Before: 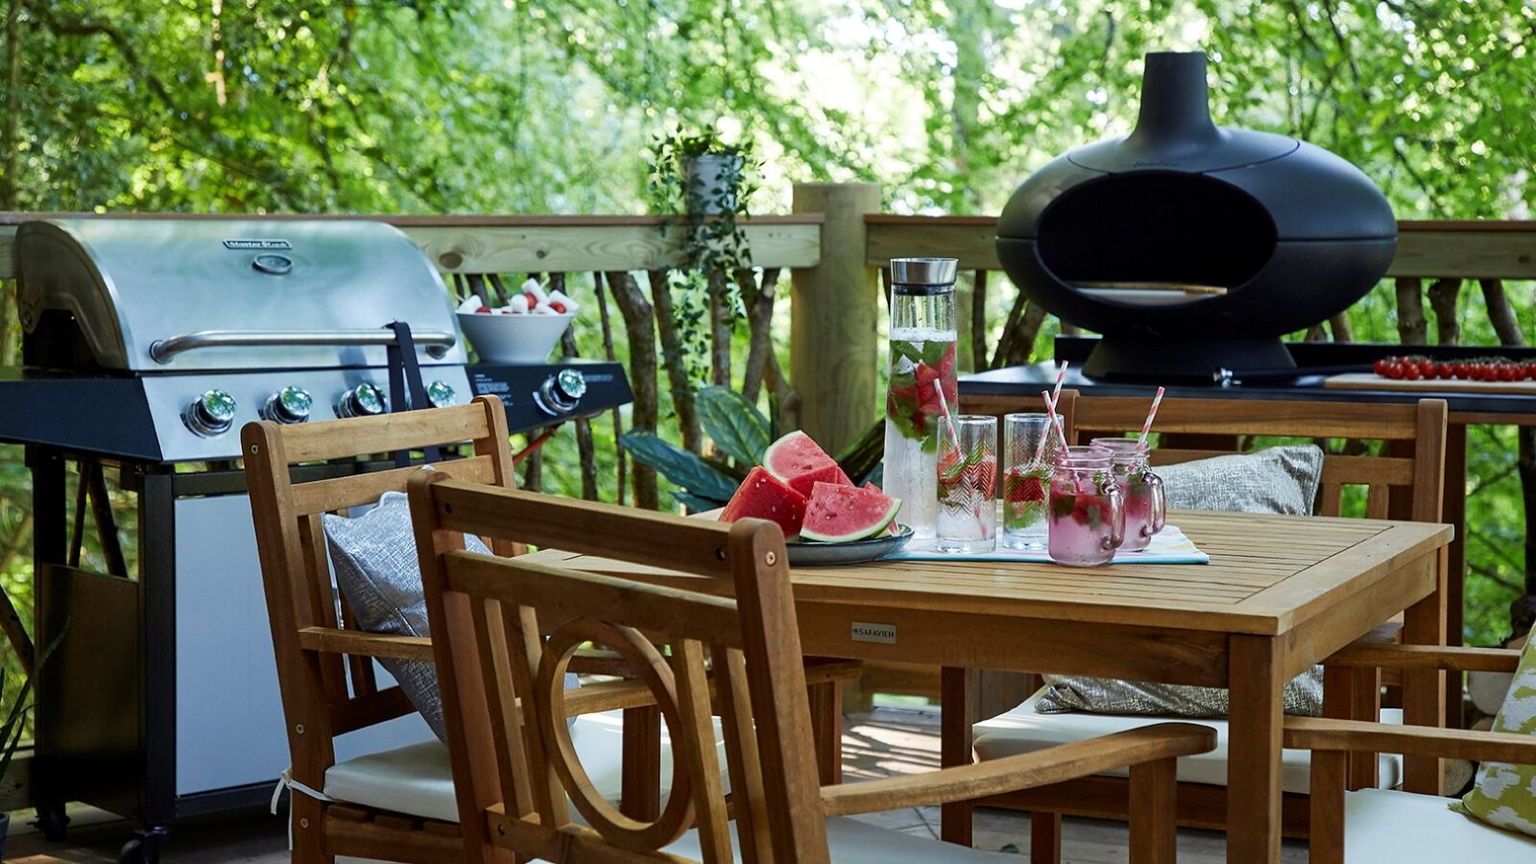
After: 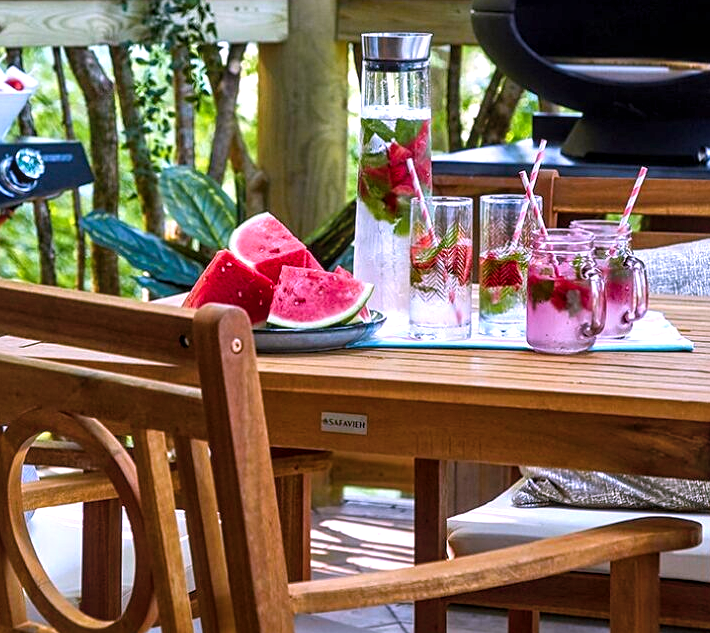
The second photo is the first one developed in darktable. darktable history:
sharpen: amount 0.2
exposure: exposure 0.6 EV, compensate highlight preservation false
color correction: highlights a* 15.46, highlights b* -20.56
color balance rgb: perceptual saturation grading › global saturation 30%, global vibrance 20%
crop: left 35.432%, top 26.233%, right 20.145%, bottom 3.432%
local contrast: on, module defaults
tone equalizer: on, module defaults
contrast brightness saturation: saturation -0.04
